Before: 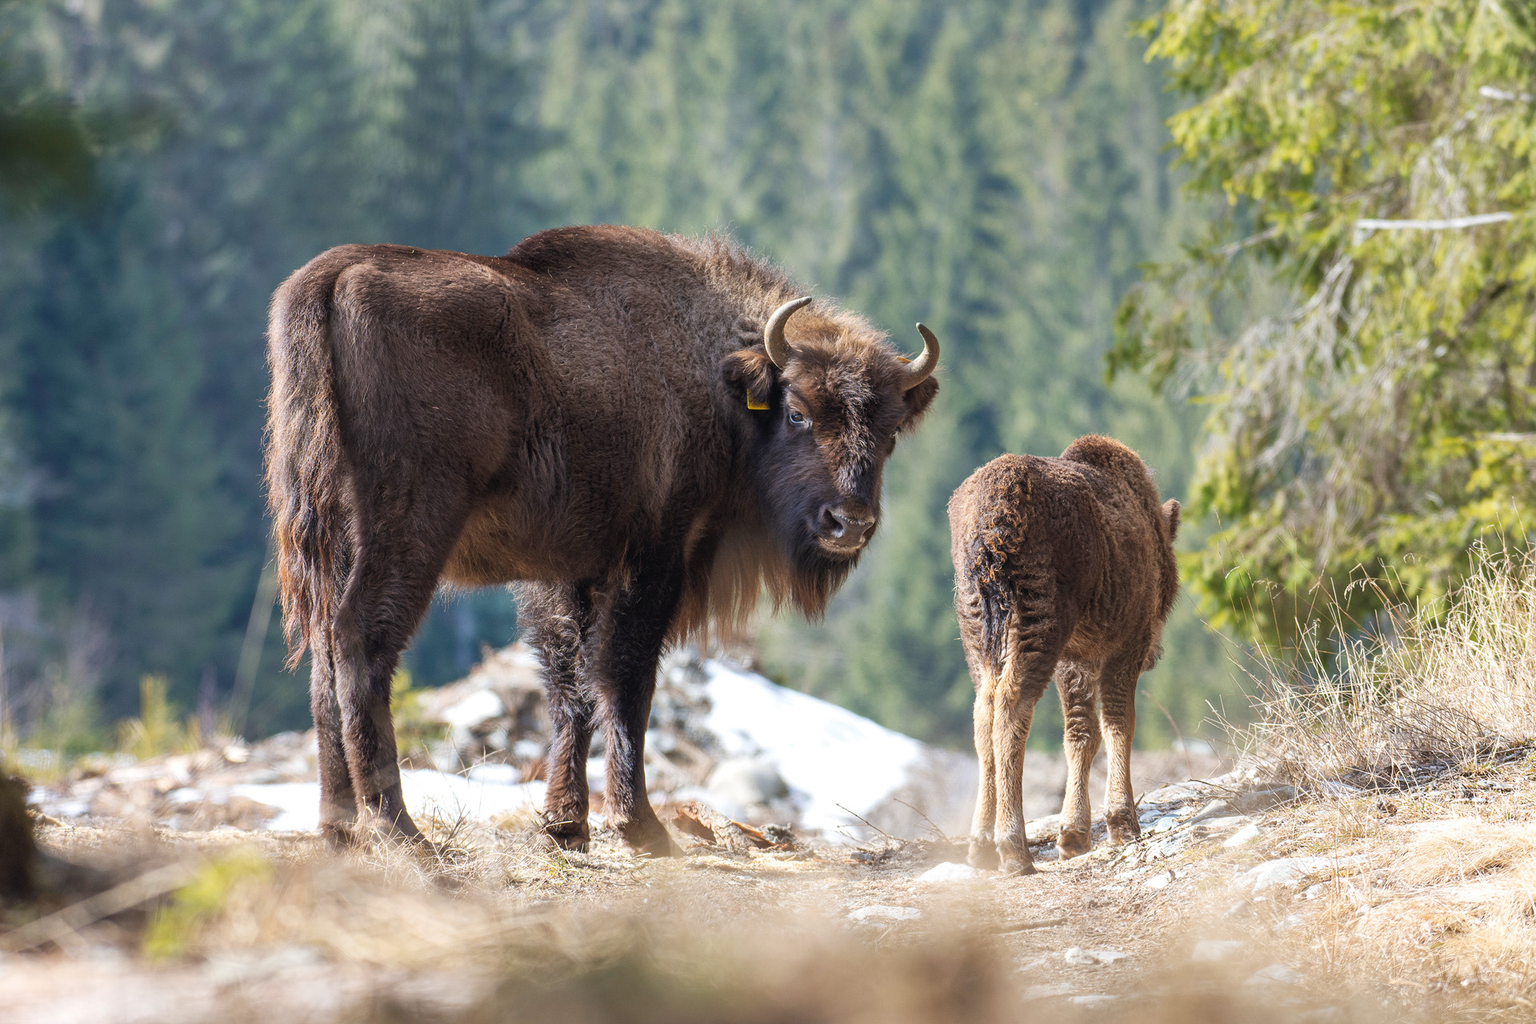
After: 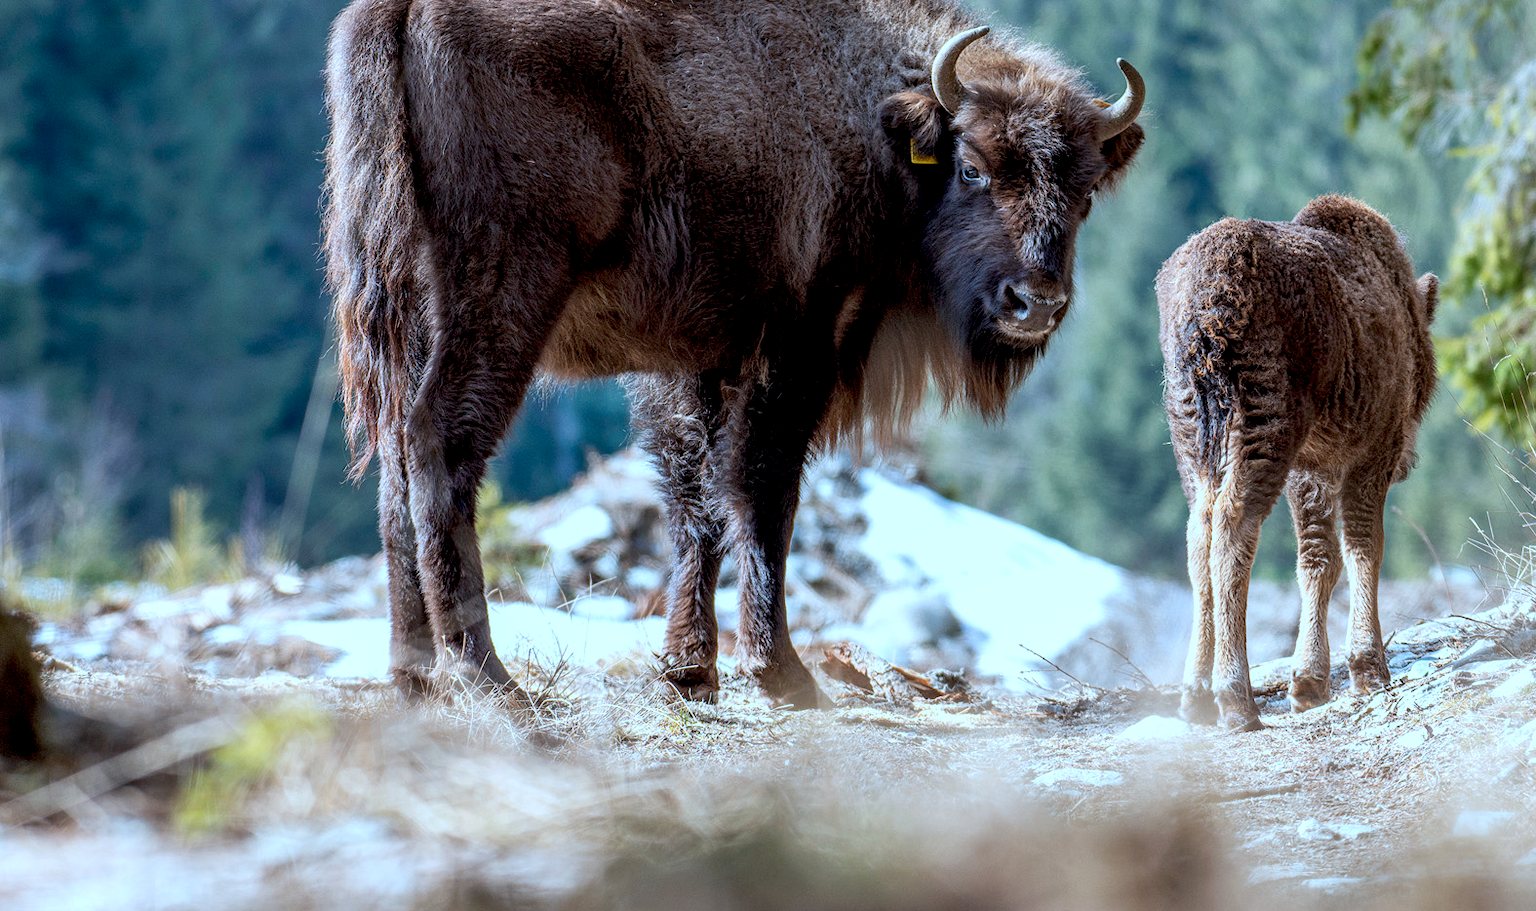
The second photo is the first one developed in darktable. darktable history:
exposure: black level correction 0.017, exposure -0.01 EV, compensate highlight preservation false
color correction: highlights a* -9.05, highlights b* -23.41
crop: top 26.893%, right 17.949%
local contrast: on, module defaults
